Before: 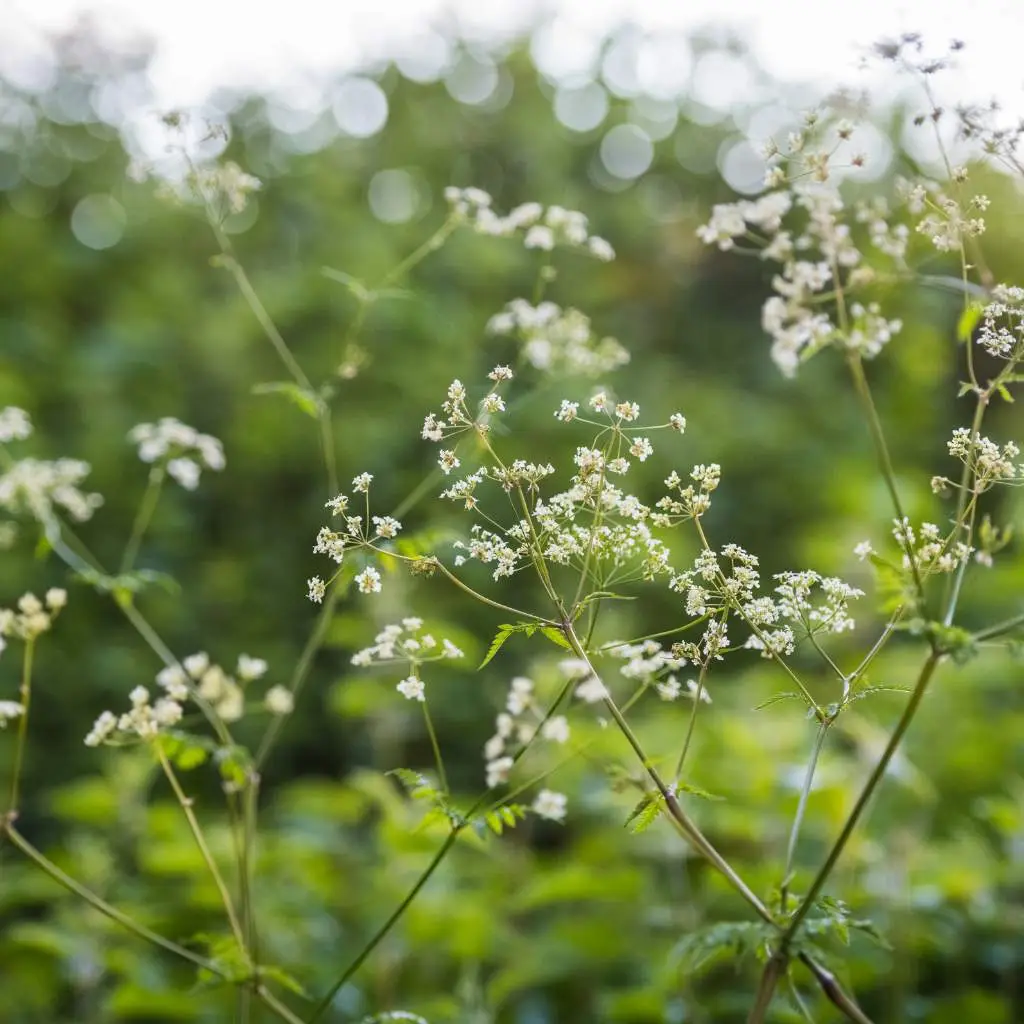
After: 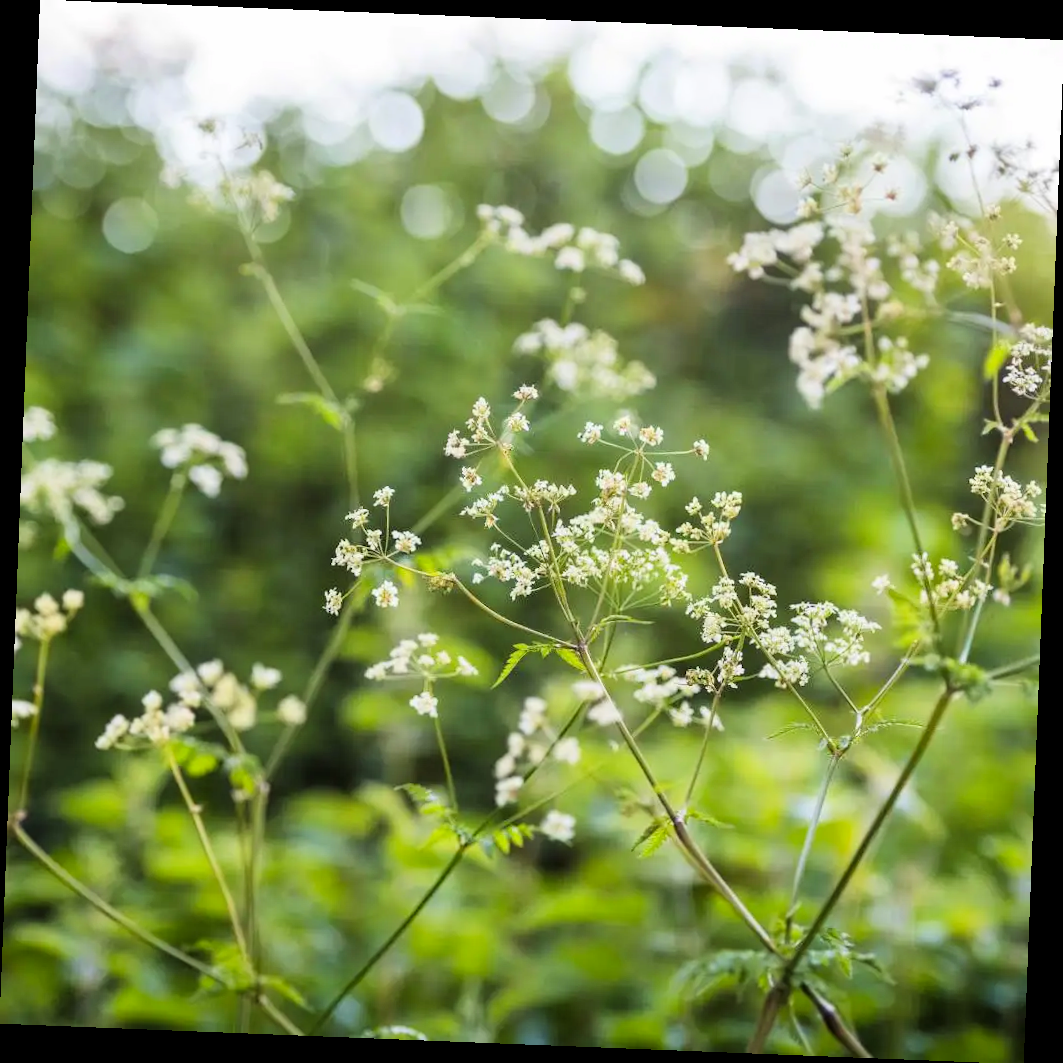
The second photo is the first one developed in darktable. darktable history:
rotate and perspective: rotation 2.27°, automatic cropping off
tone curve: curves: ch0 [(0, 0) (0.004, 0.001) (0.133, 0.112) (0.325, 0.362) (0.832, 0.893) (1, 1)], color space Lab, linked channels, preserve colors none
white balance: emerald 1
